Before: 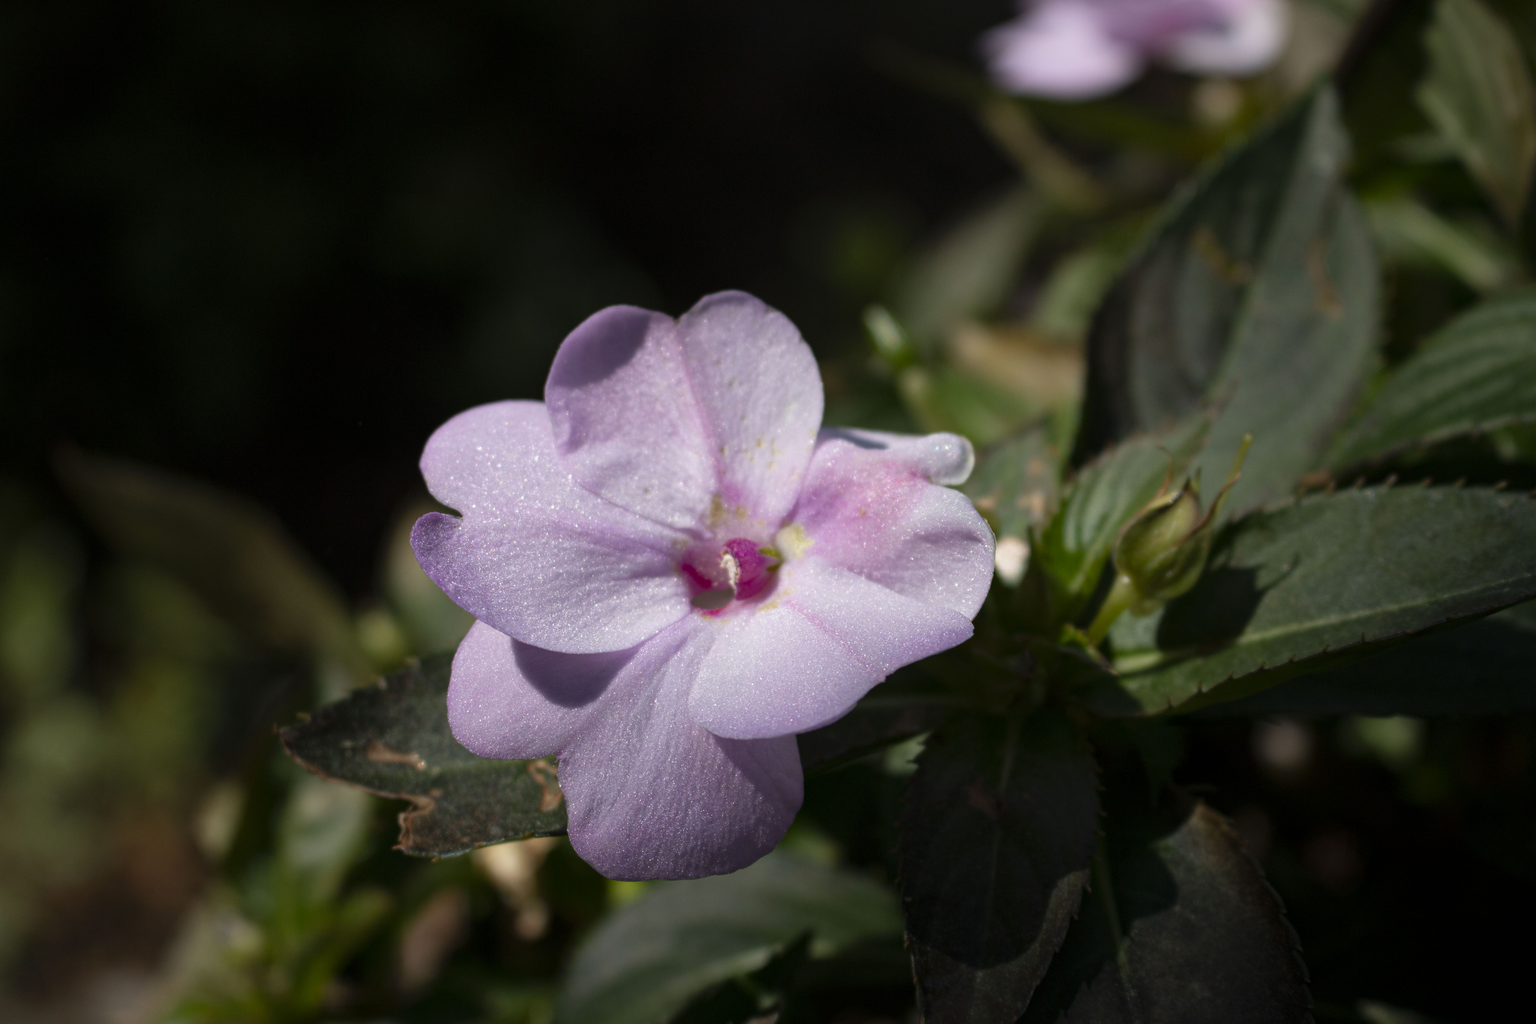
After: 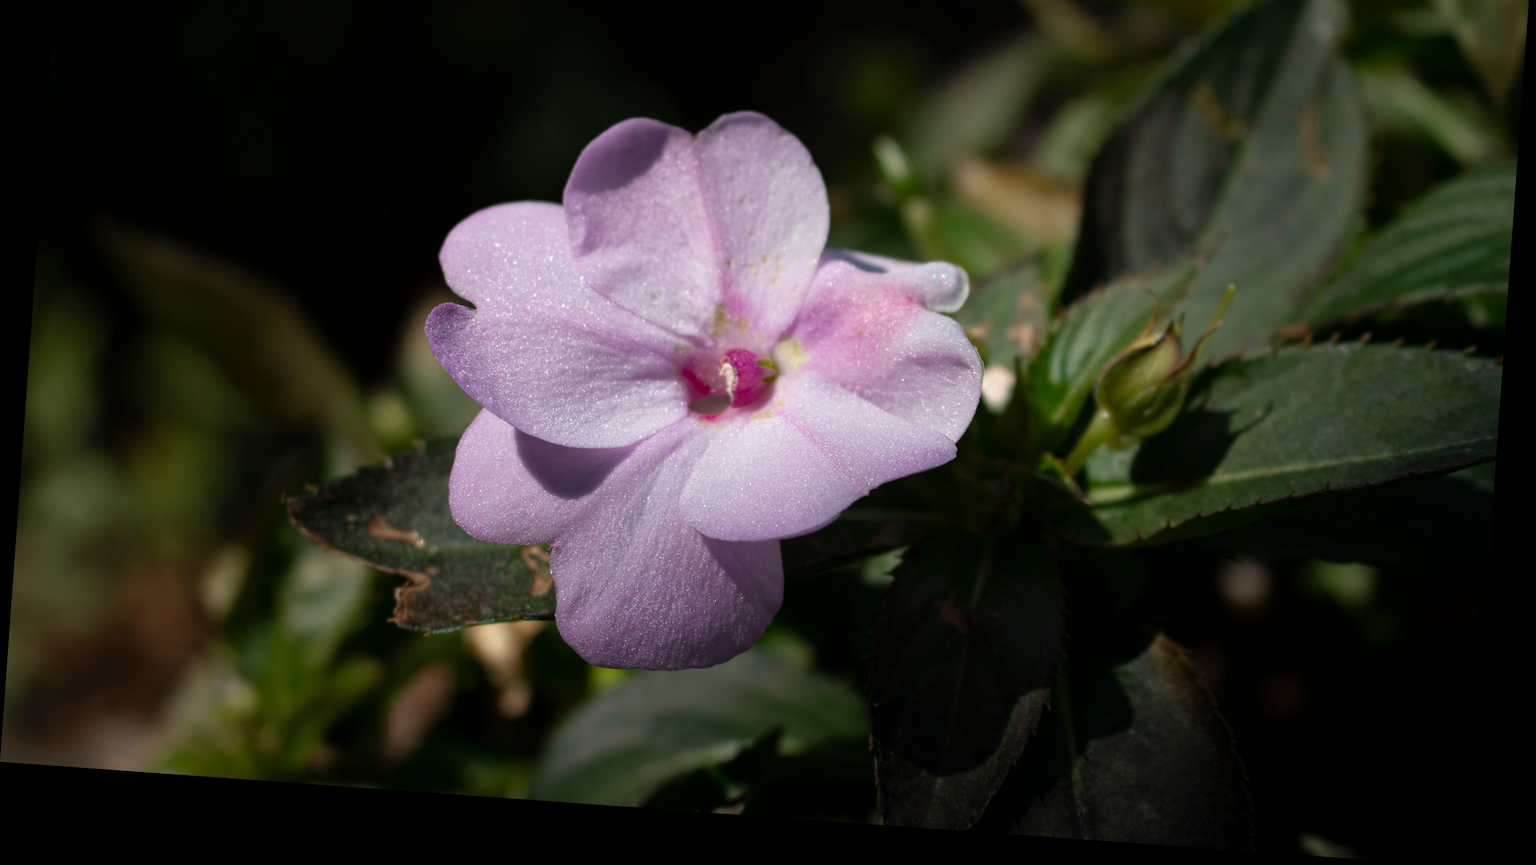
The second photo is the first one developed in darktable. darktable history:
rotate and perspective: rotation 4.1°, automatic cropping off
crop and rotate: top 19.998%
